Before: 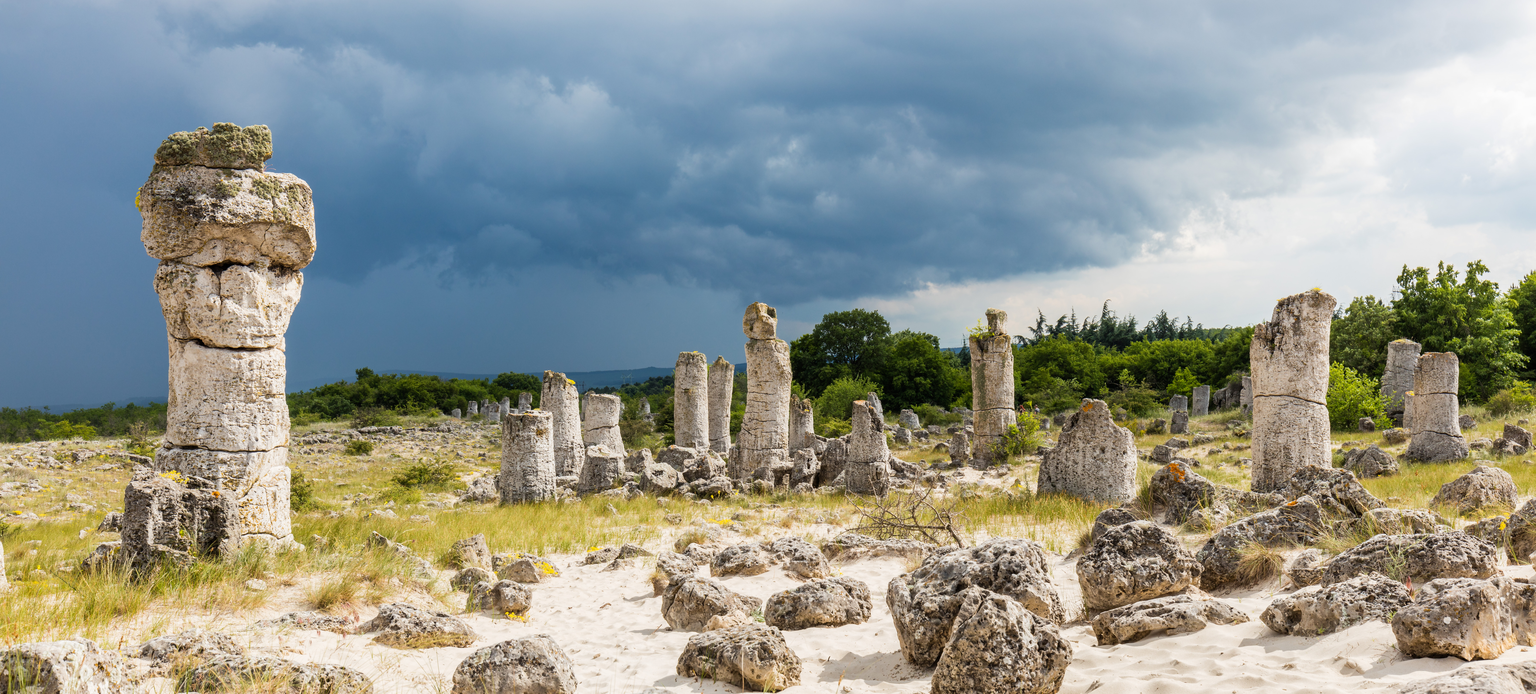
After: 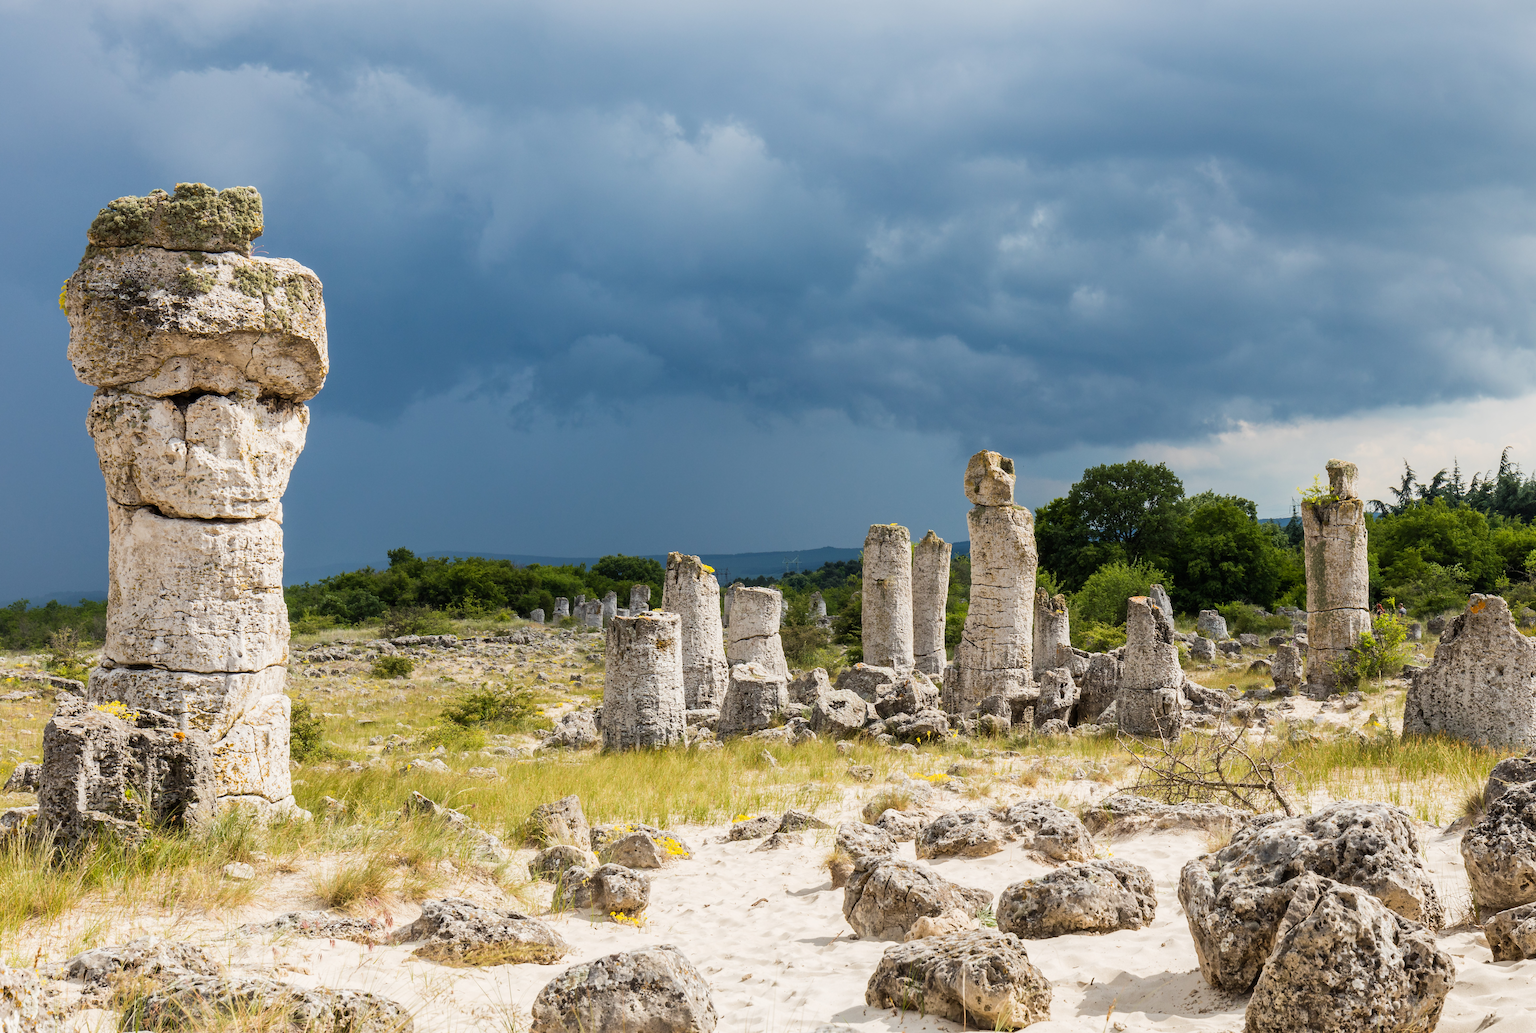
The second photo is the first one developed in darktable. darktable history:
crop and rotate: left 6.241%, right 26.63%
